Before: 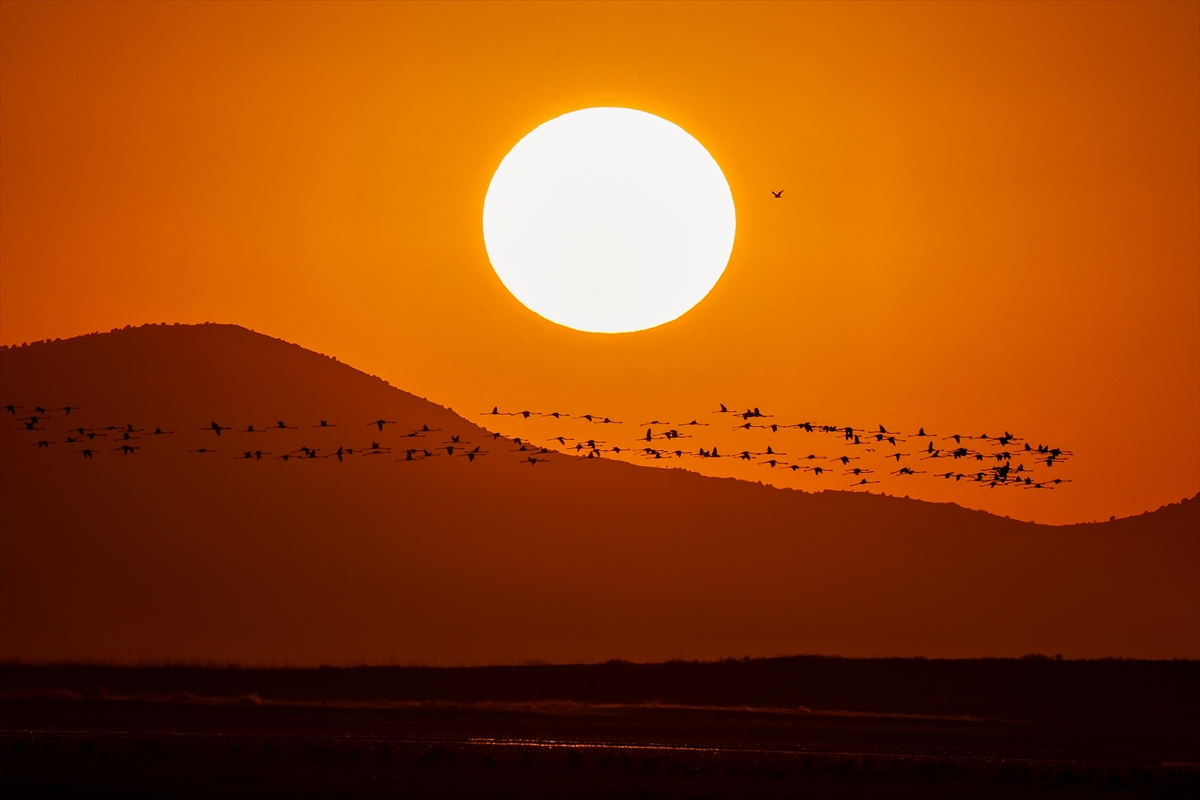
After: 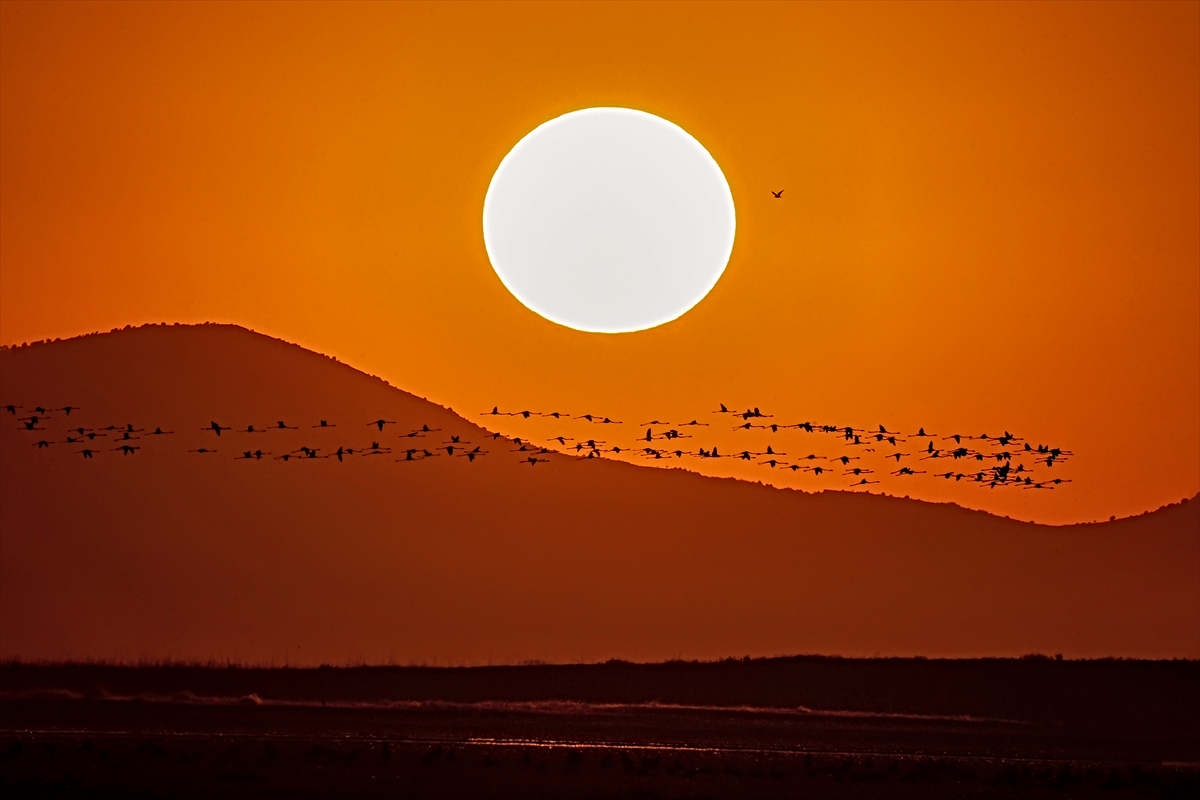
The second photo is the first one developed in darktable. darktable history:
shadows and highlights: shadows 40, highlights -60
sharpen: radius 4.883
local contrast: detail 110%
